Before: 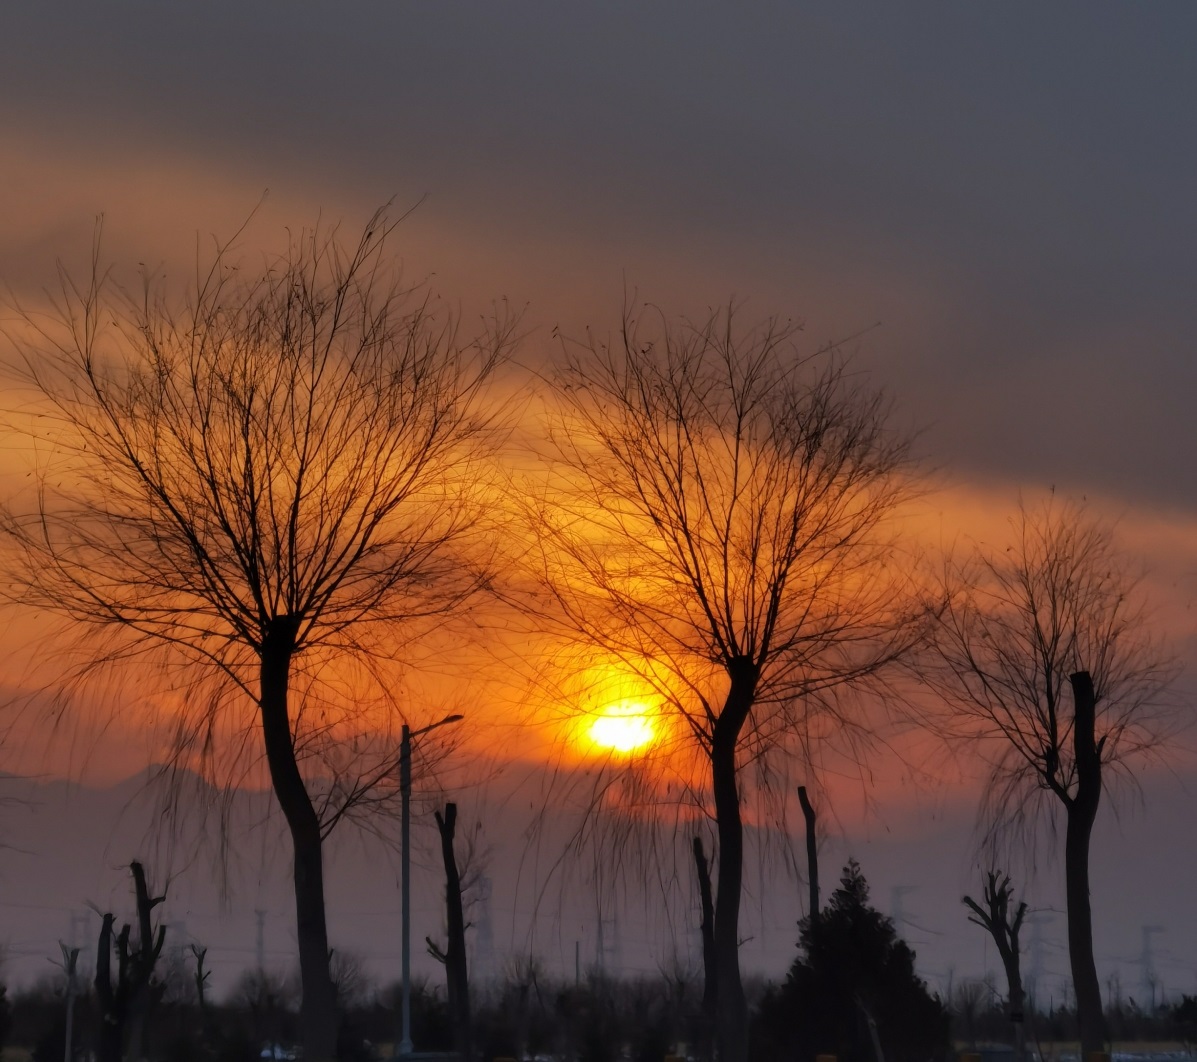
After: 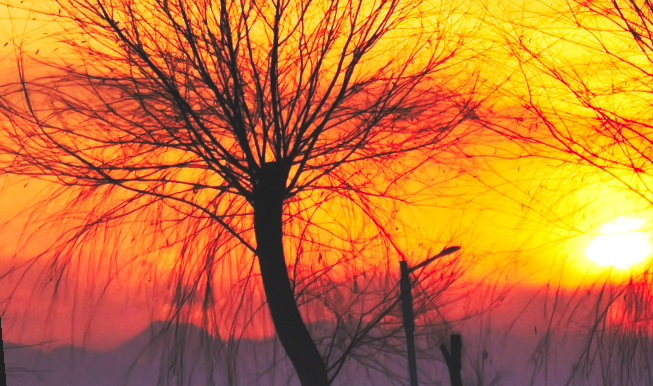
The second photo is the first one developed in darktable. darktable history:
color calibration: illuminant as shot in camera, x 0.37, y 0.382, temperature 4313.32 K
crop: top 44.483%, right 43.593%, bottom 12.892%
rotate and perspective: rotation -5°, crop left 0.05, crop right 0.952, crop top 0.11, crop bottom 0.89
white balance: red 0.986, blue 1.01
base curve: curves: ch0 [(0, 0.015) (0.085, 0.116) (0.134, 0.298) (0.19, 0.545) (0.296, 0.764) (0.599, 0.982) (1, 1)], preserve colors none
